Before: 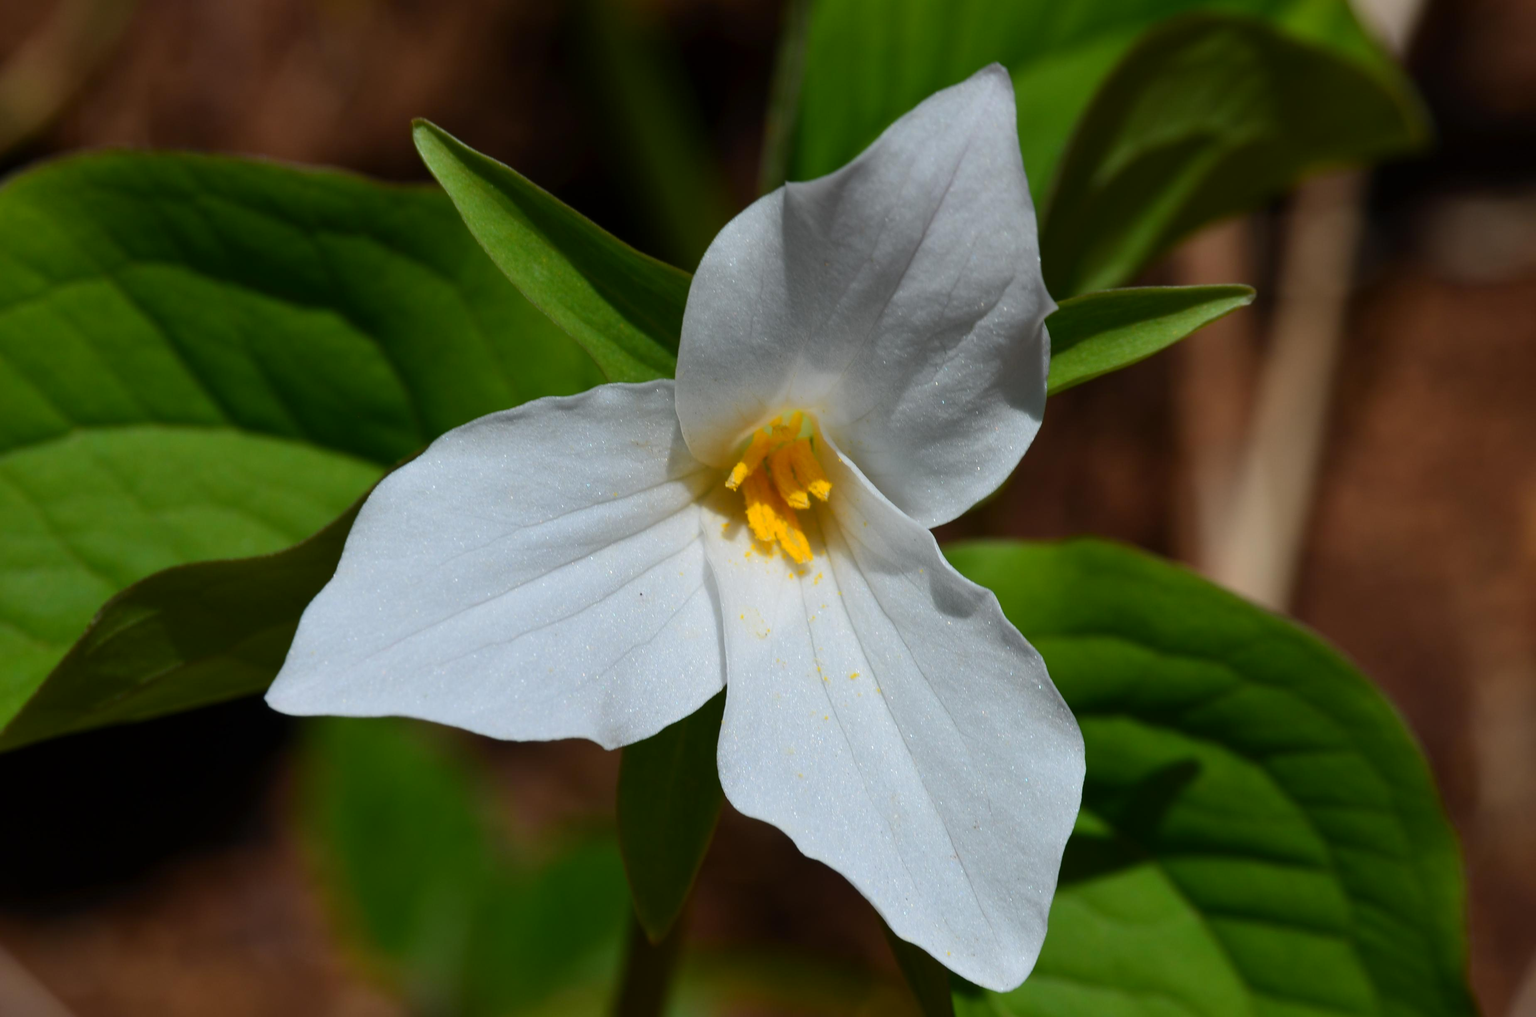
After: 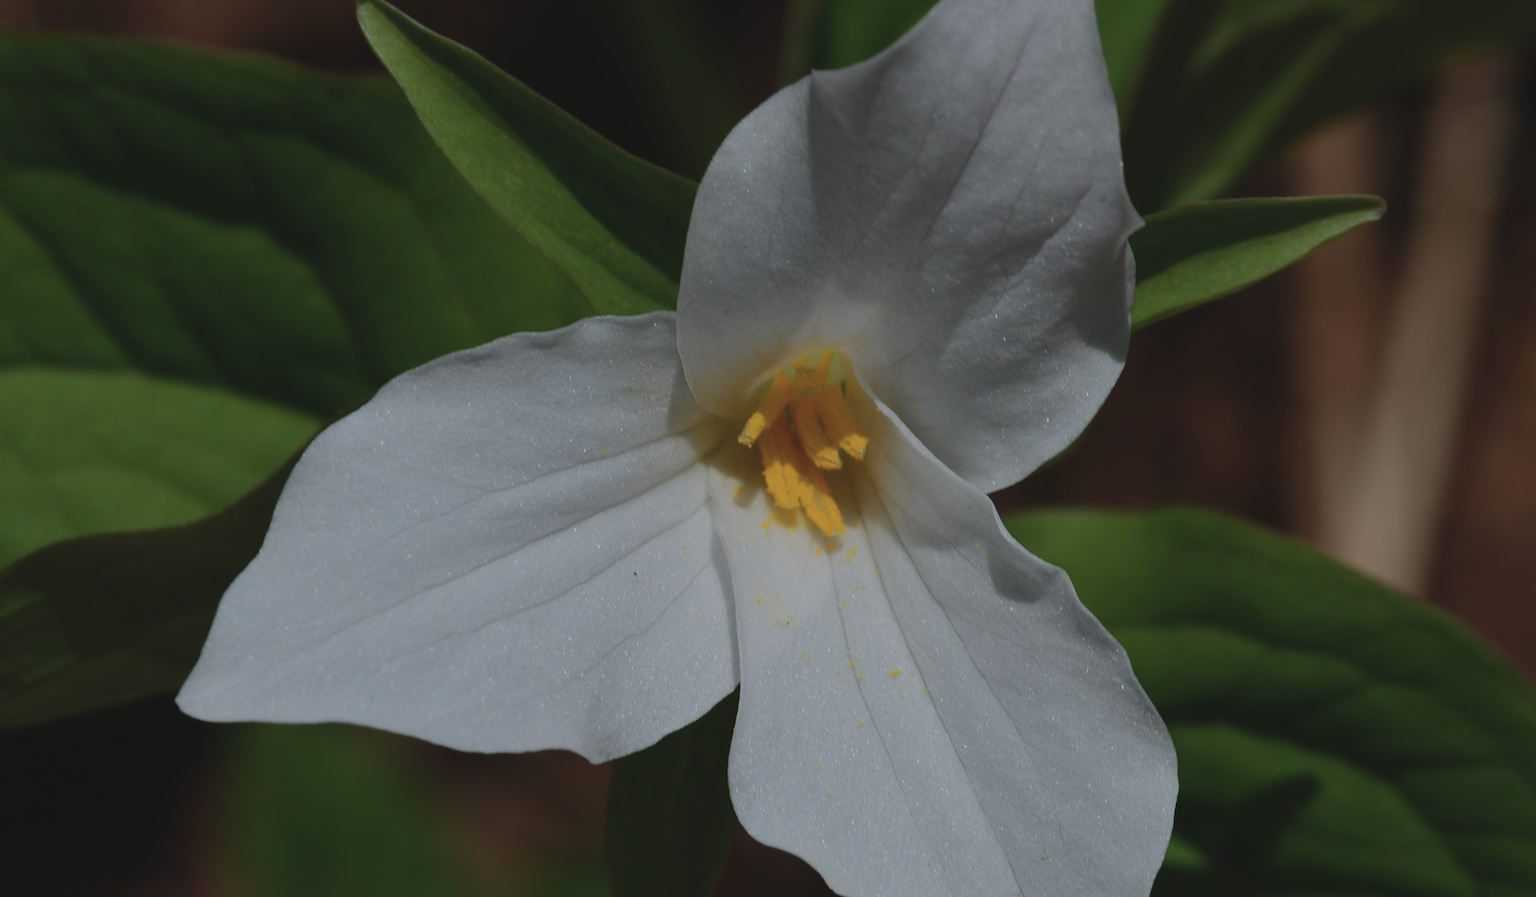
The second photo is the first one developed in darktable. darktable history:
contrast brightness saturation: saturation -0.169
crop: left 7.922%, top 12.308%, right 10.21%, bottom 15.439%
exposure: black level correction -0.016, exposure -1.046 EV, compensate exposure bias true, compensate highlight preservation false
